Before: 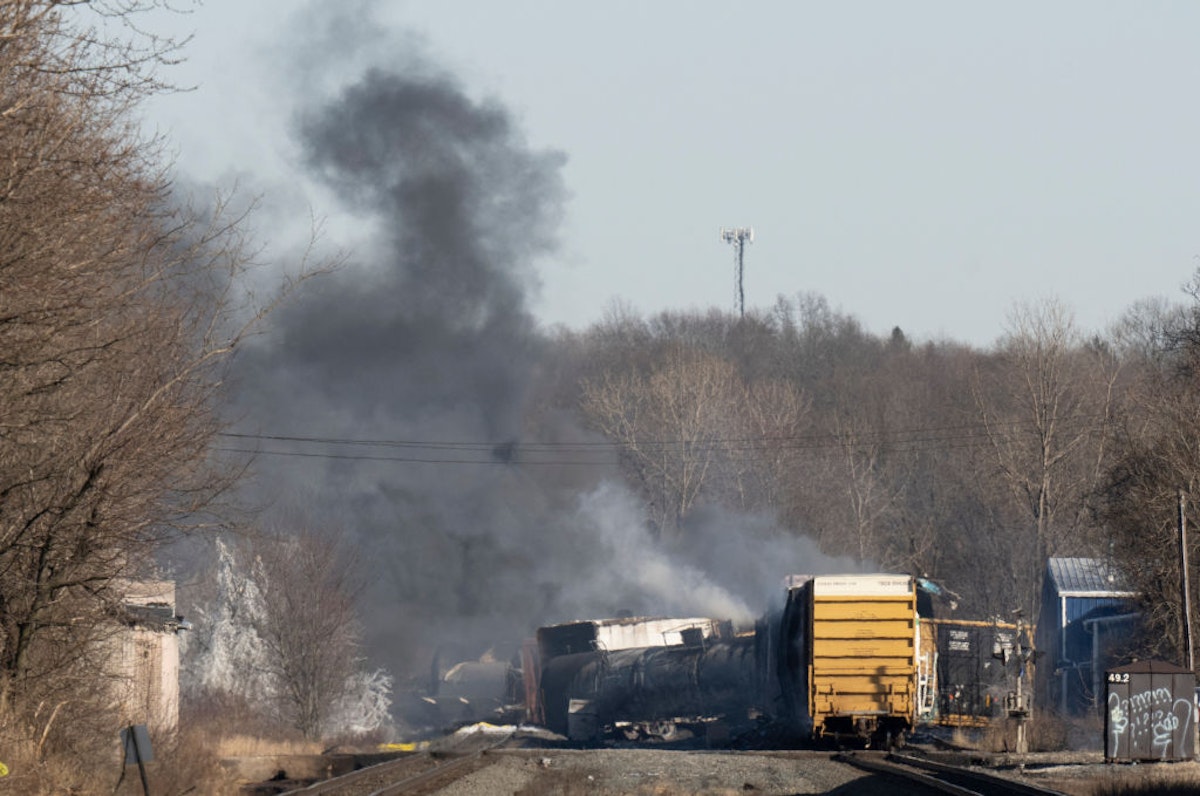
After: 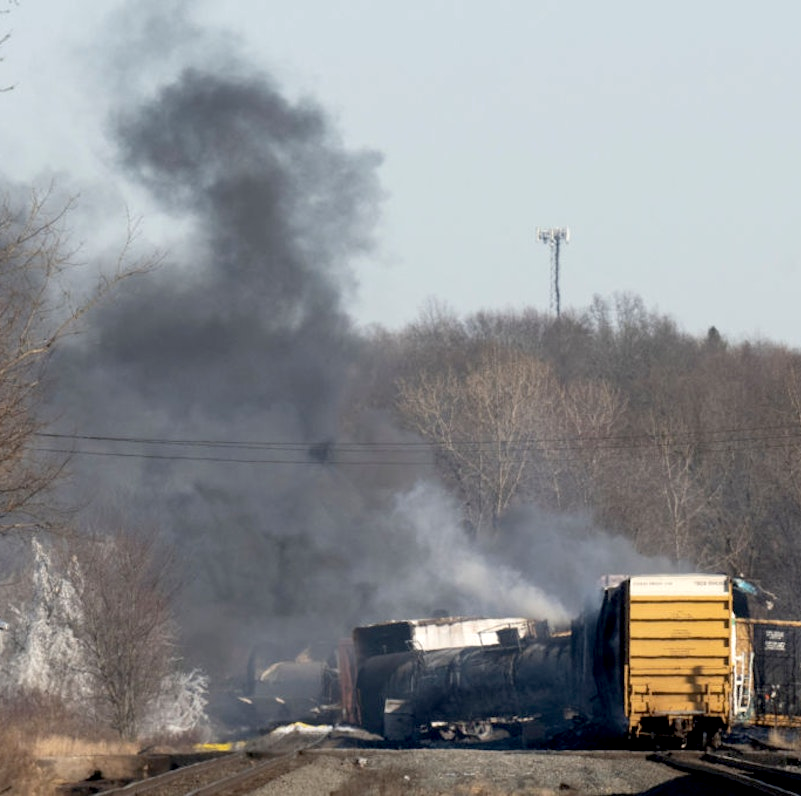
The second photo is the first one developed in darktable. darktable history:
crop: left 15.378%, right 17.867%
exposure: black level correction 0.007, exposure 0.158 EV, compensate exposure bias true, compensate highlight preservation false
